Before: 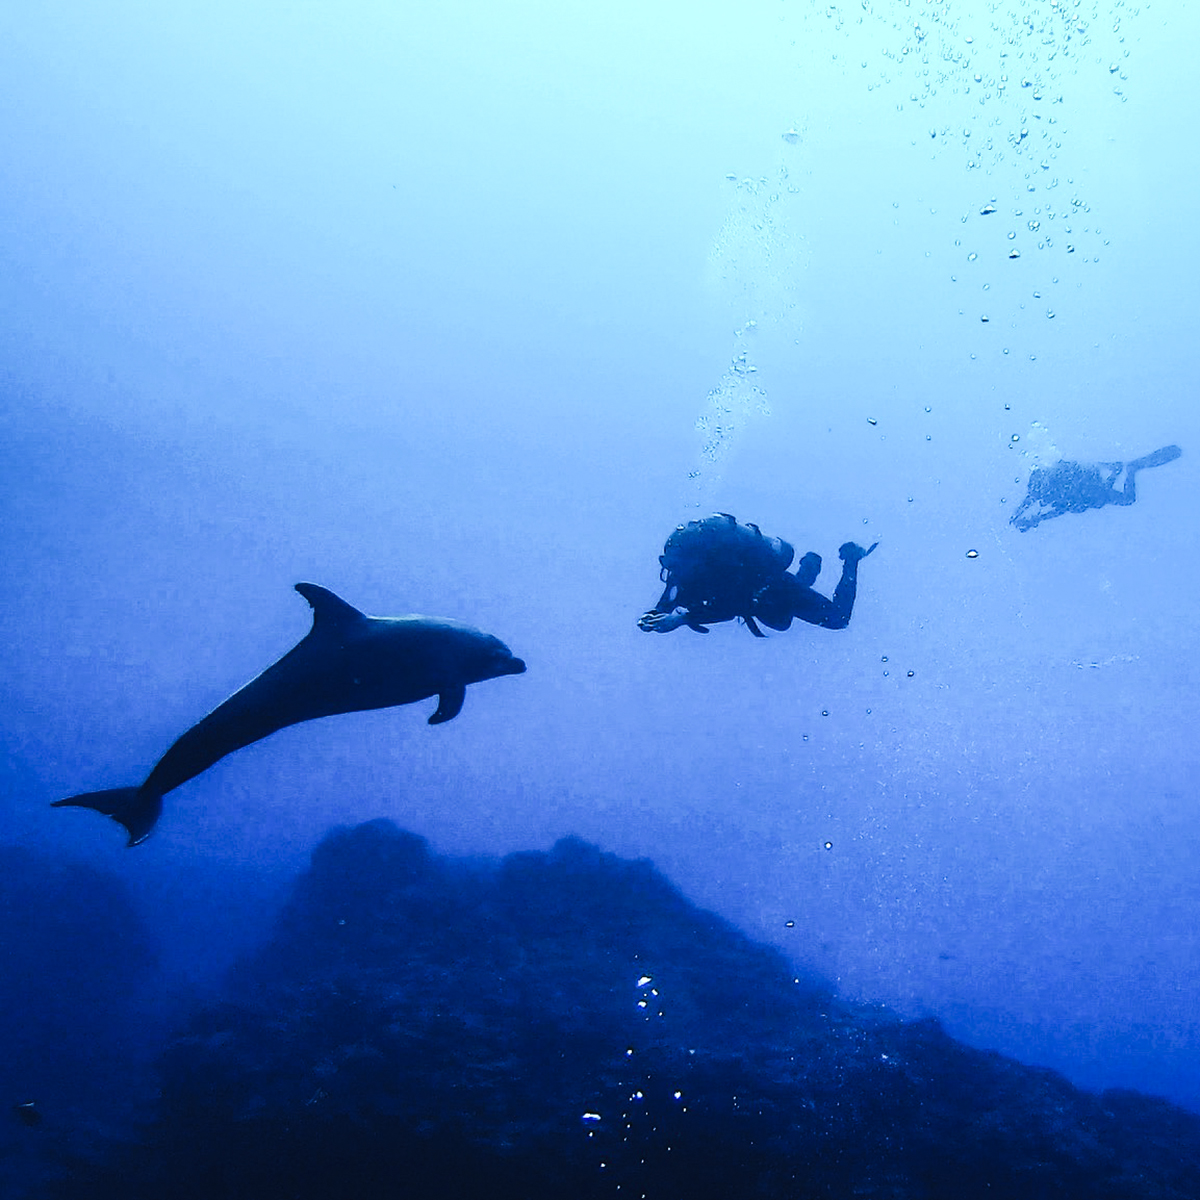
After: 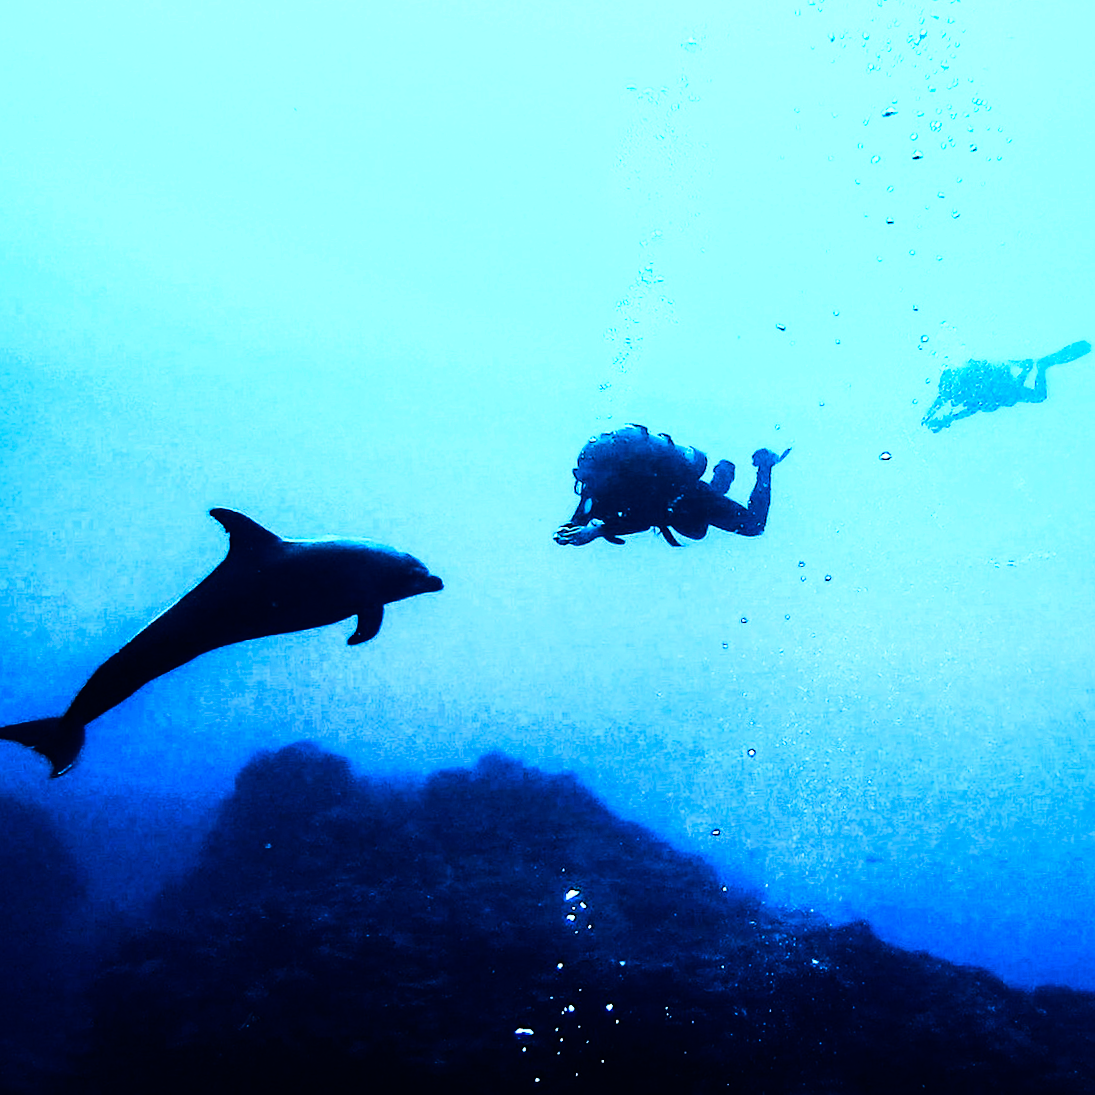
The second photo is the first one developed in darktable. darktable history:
crop and rotate: angle 1.96°, left 5.673%, top 5.673%
rgb curve: curves: ch0 [(0, 0) (0.21, 0.15) (0.24, 0.21) (0.5, 0.75) (0.75, 0.96) (0.89, 0.99) (1, 1)]; ch1 [(0, 0.02) (0.21, 0.13) (0.25, 0.2) (0.5, 0.67) (0.75, 0.9) (0.89, 0.97) (1, 1)]; ch2 [(0, 0.02) (0.21, 0.13) (0.25, 0.2) (0.5, 0.67) (0.75, 0.9) (0.89, 0.97) (1, 1)], compensate middle gray true
